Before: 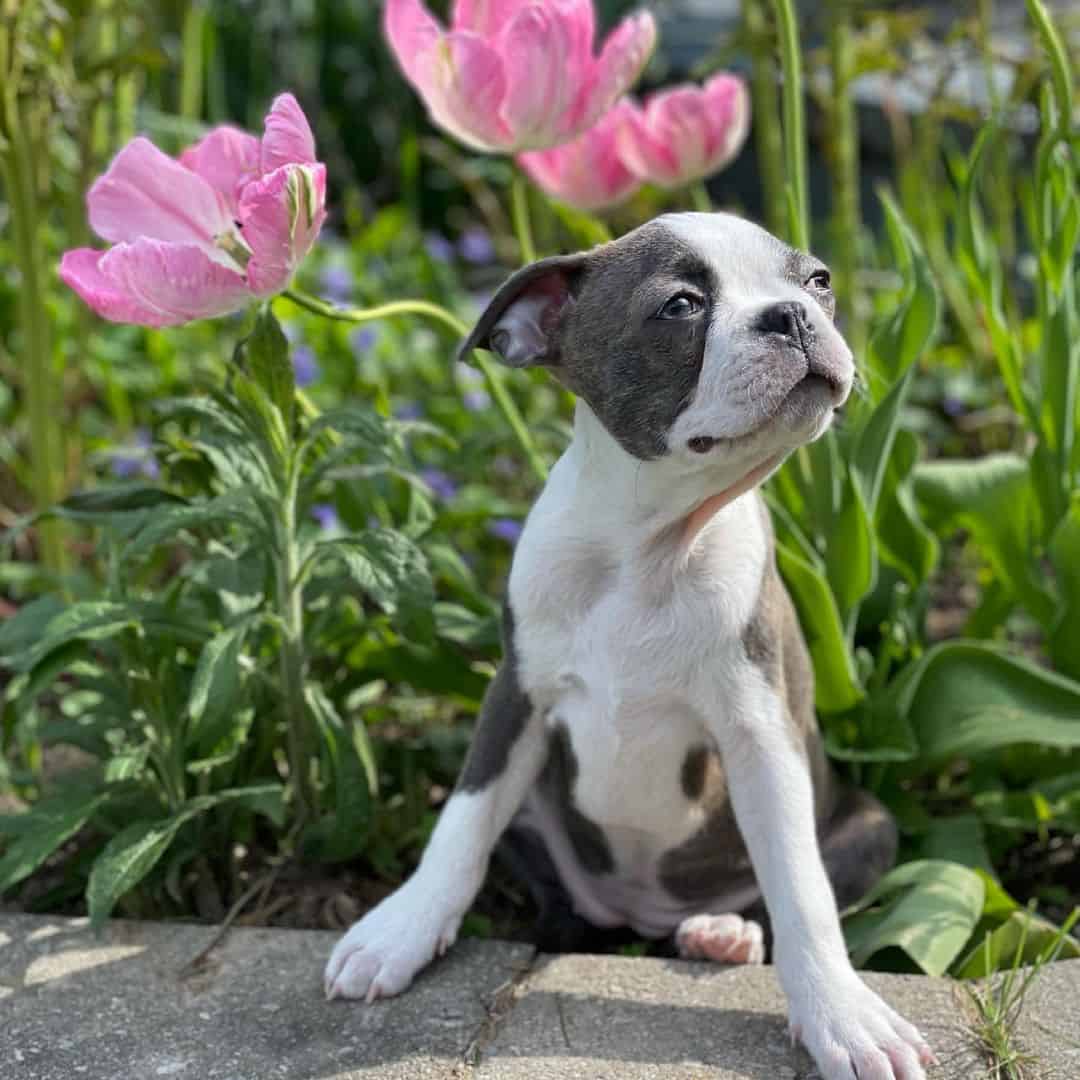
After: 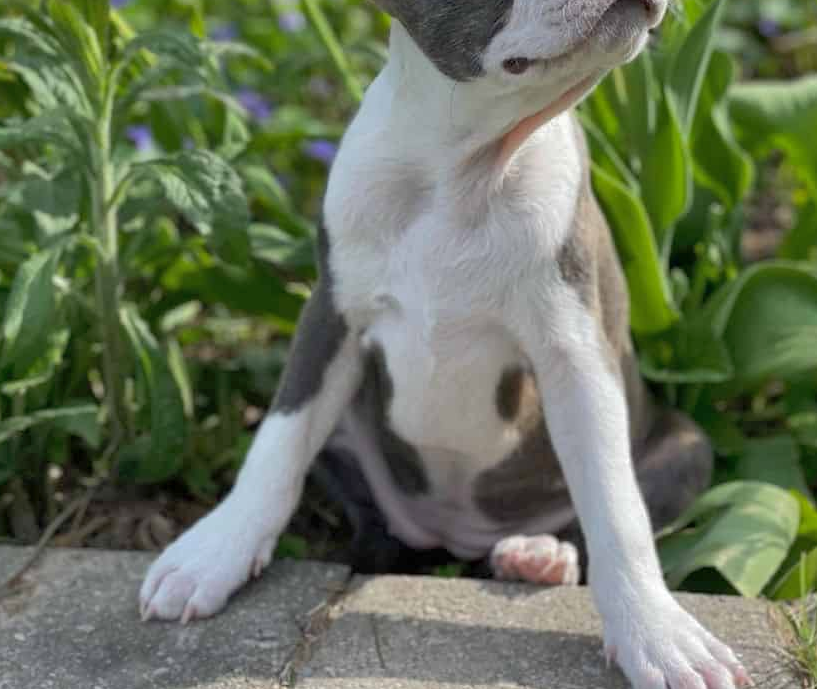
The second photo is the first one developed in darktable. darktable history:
crop and rotate: left 17.299%, top 35.115%, right 7.015%, bottom 1.024%
shadows and highlights: on, module defaults
